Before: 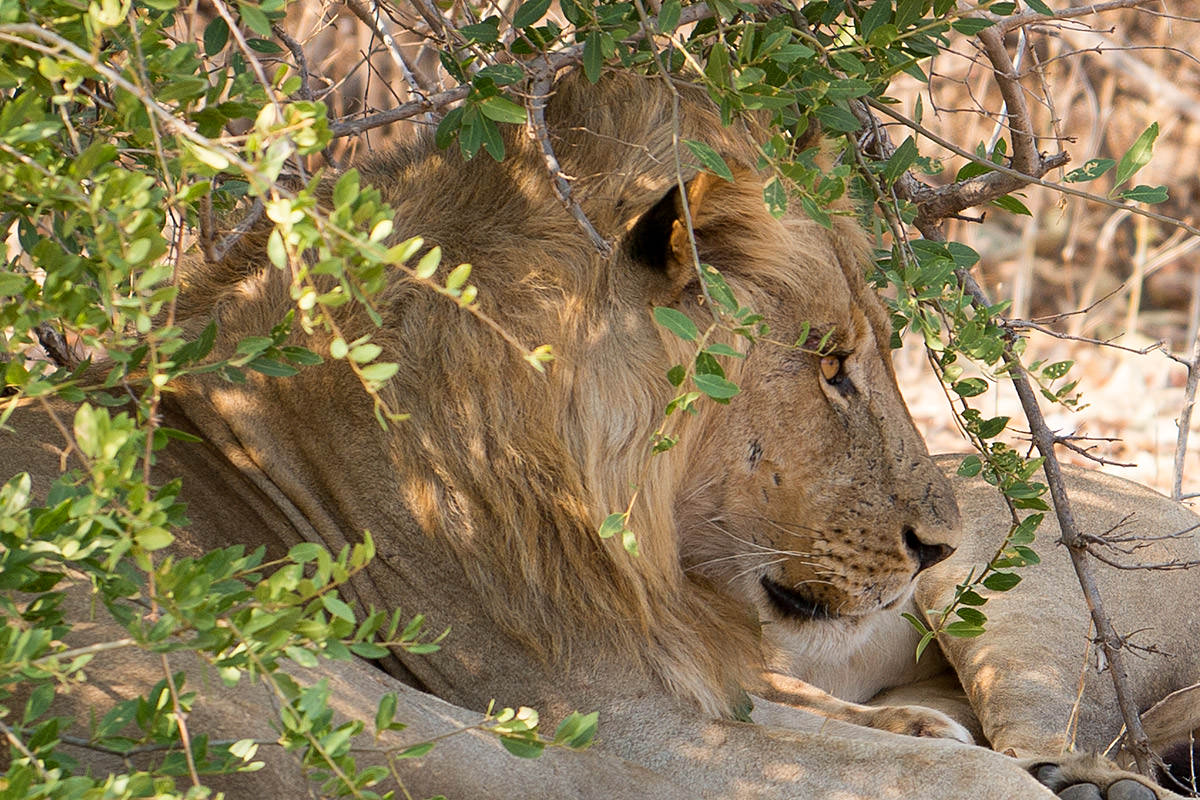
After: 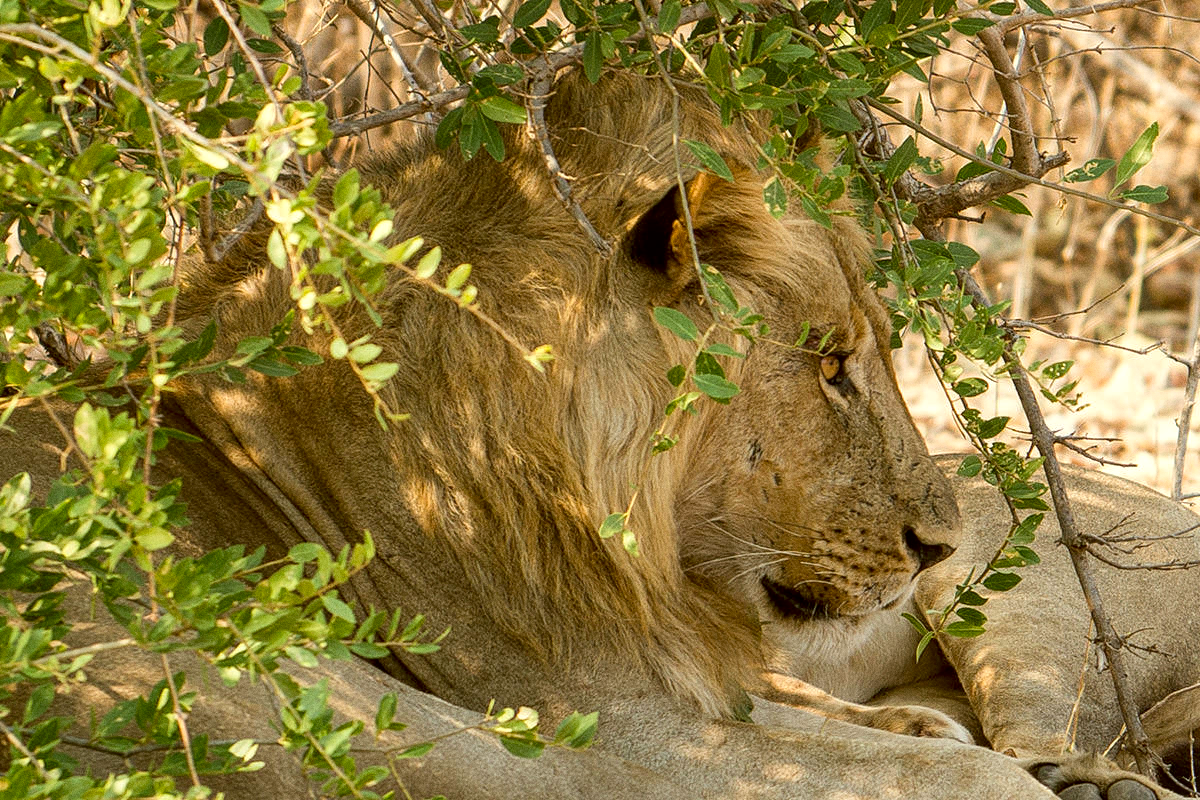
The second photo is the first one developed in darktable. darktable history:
grain: coarseness 3.21 ISO
color correction: highlights a* -1.43, highlights b* 10.12, shadows a* 0.395, shadows b* 19.35
local contrast: on, module defaults
